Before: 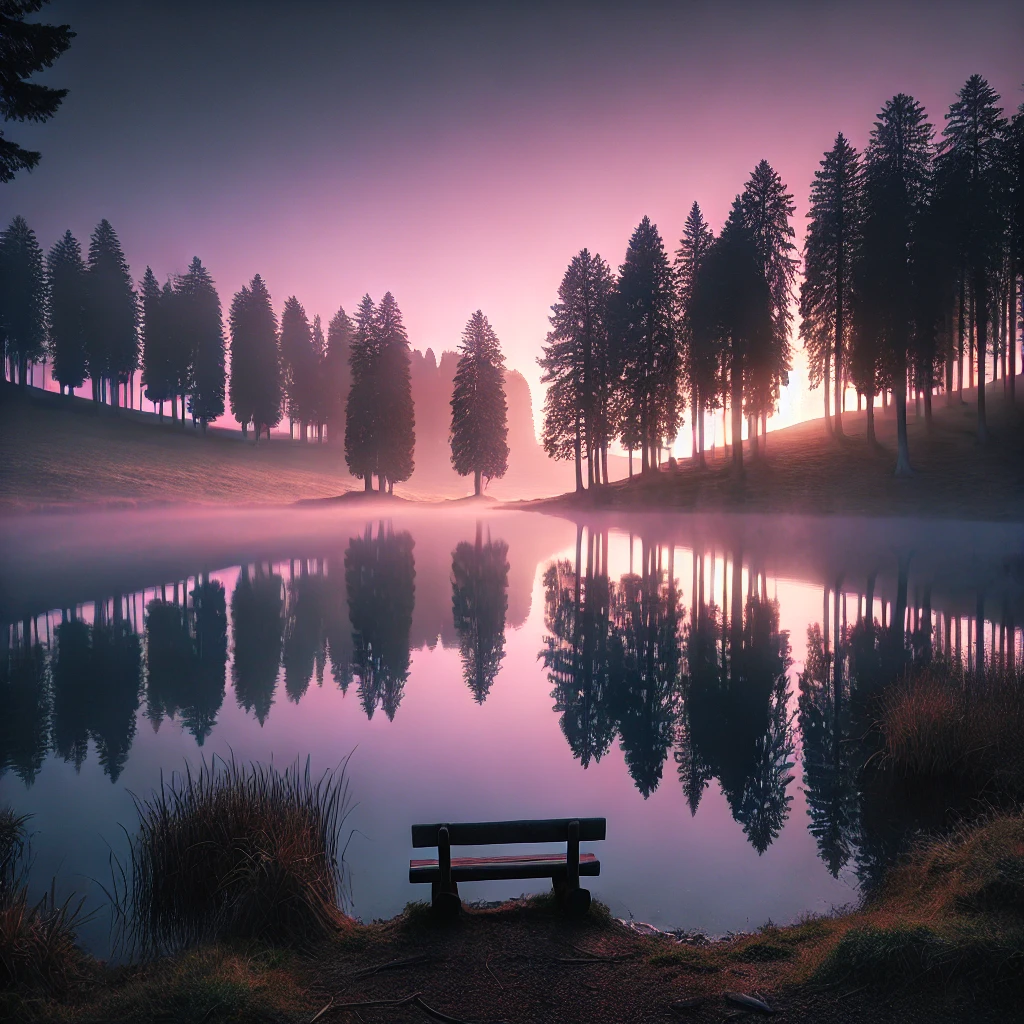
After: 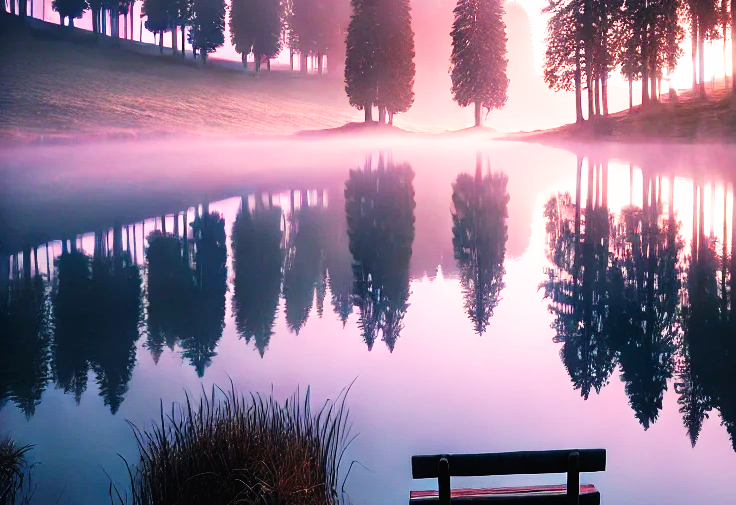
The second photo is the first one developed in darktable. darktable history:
base curve: curves: ch0 [(0, 0) (0.007, 0.004) (0.027, 0.03) (0.046, 0.07) (0.207, 0.54) (0.442, 0.872) (0.673, 0.972) (1, 1)], preserve colors none
crop: top 36.091%, right 28.092%, bottom 14.533%
